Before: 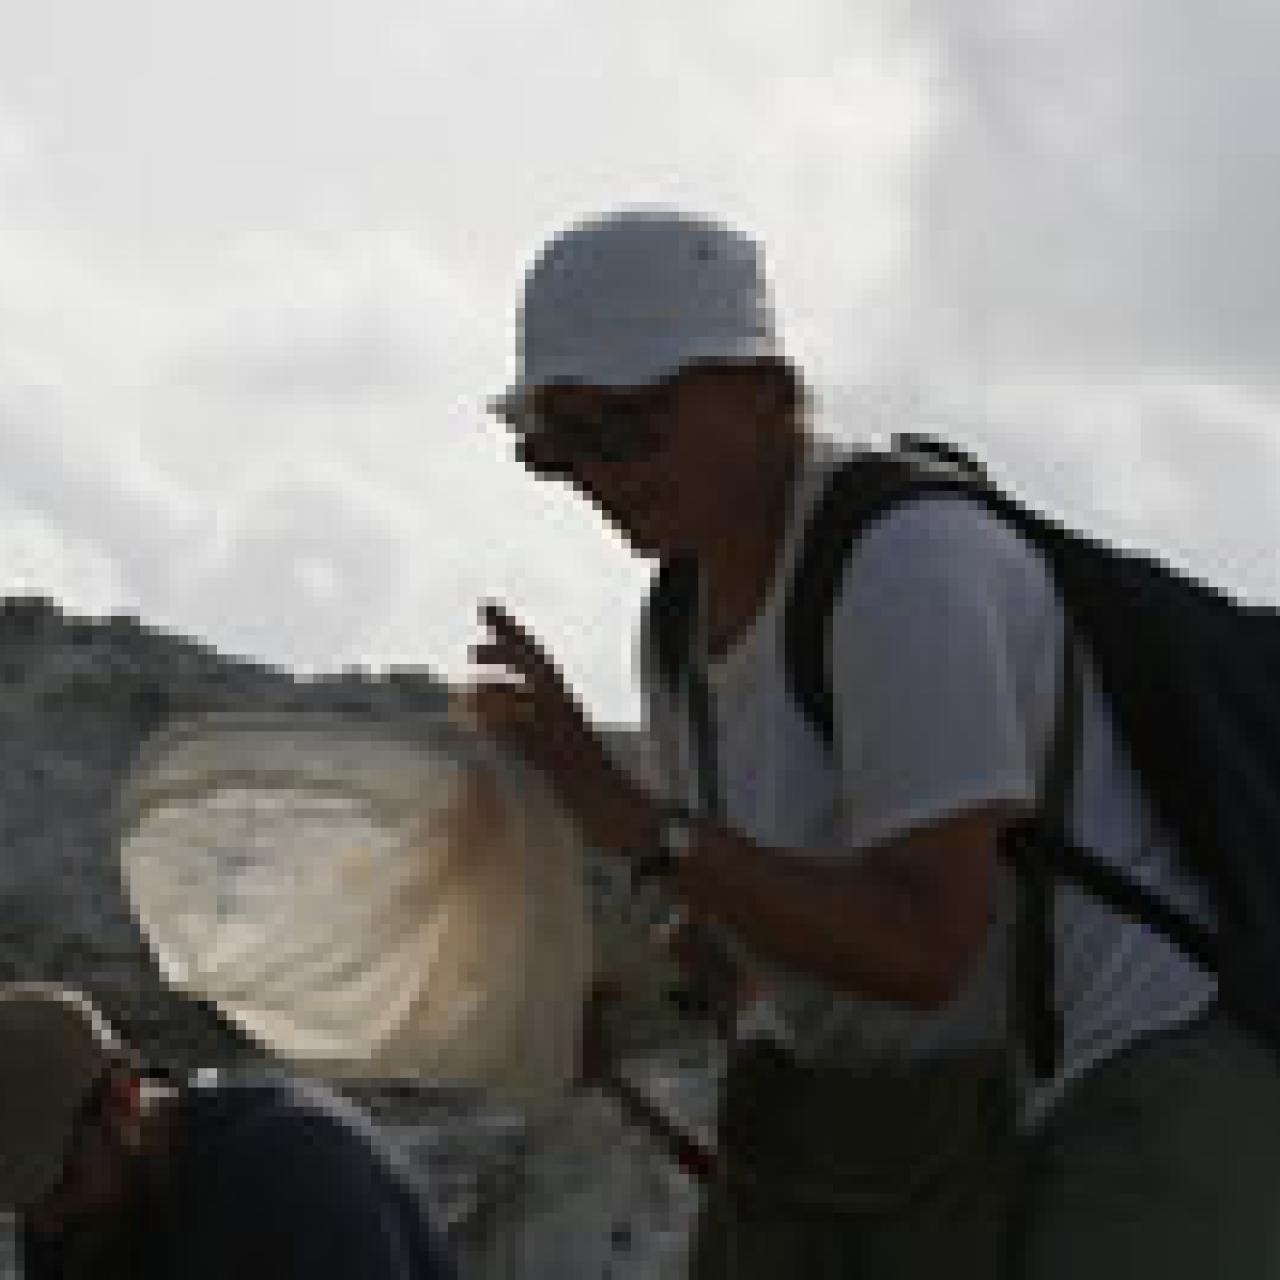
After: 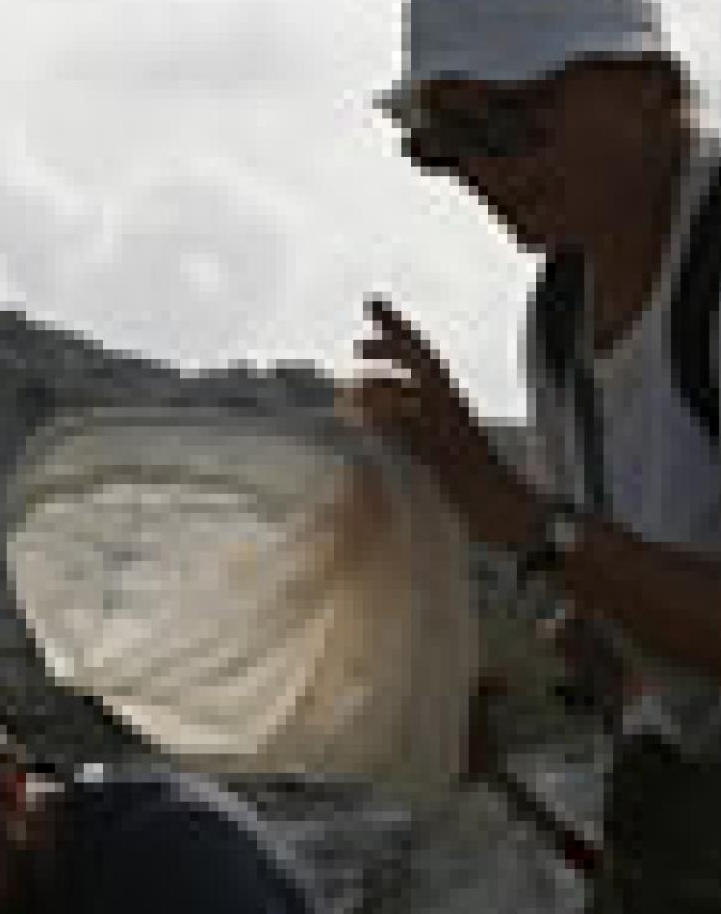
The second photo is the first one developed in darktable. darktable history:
contrast equalizer: y [[0.5, 0.5, 0.544, 0.569, 0.5, 0.5], [0.5 ×6], [0.5 ×6], [0 ×6], [0 ×6]]
crop: left 8.966%, top 23.852%, right 34.699%, bottom 4.703%
